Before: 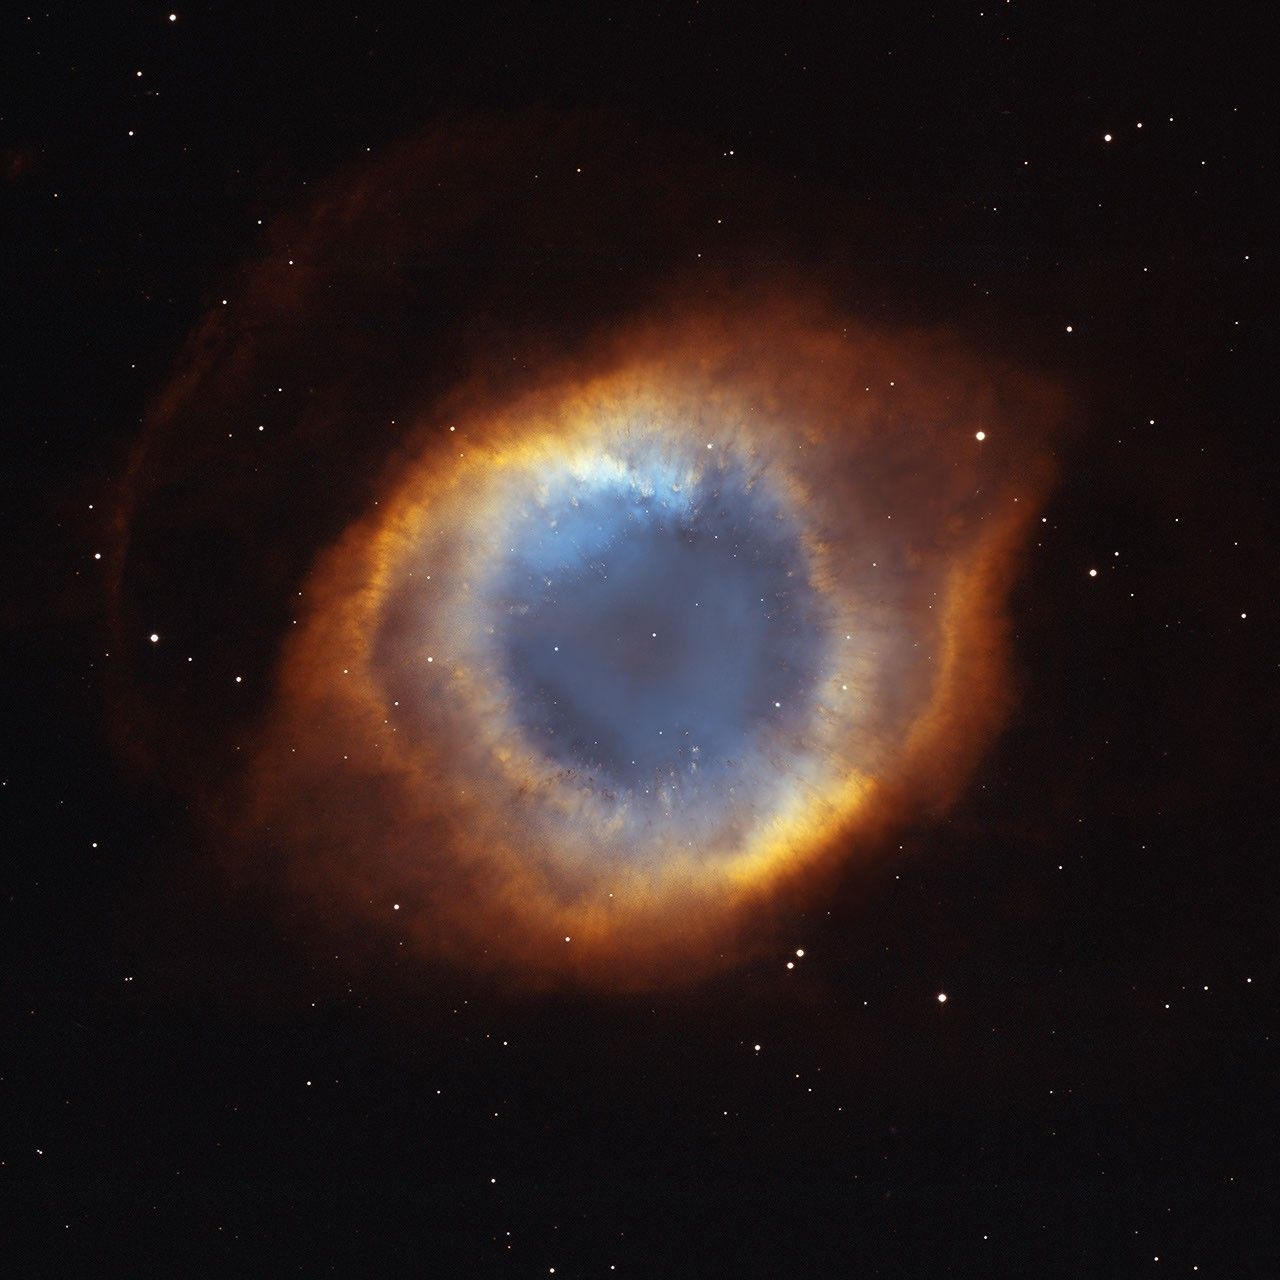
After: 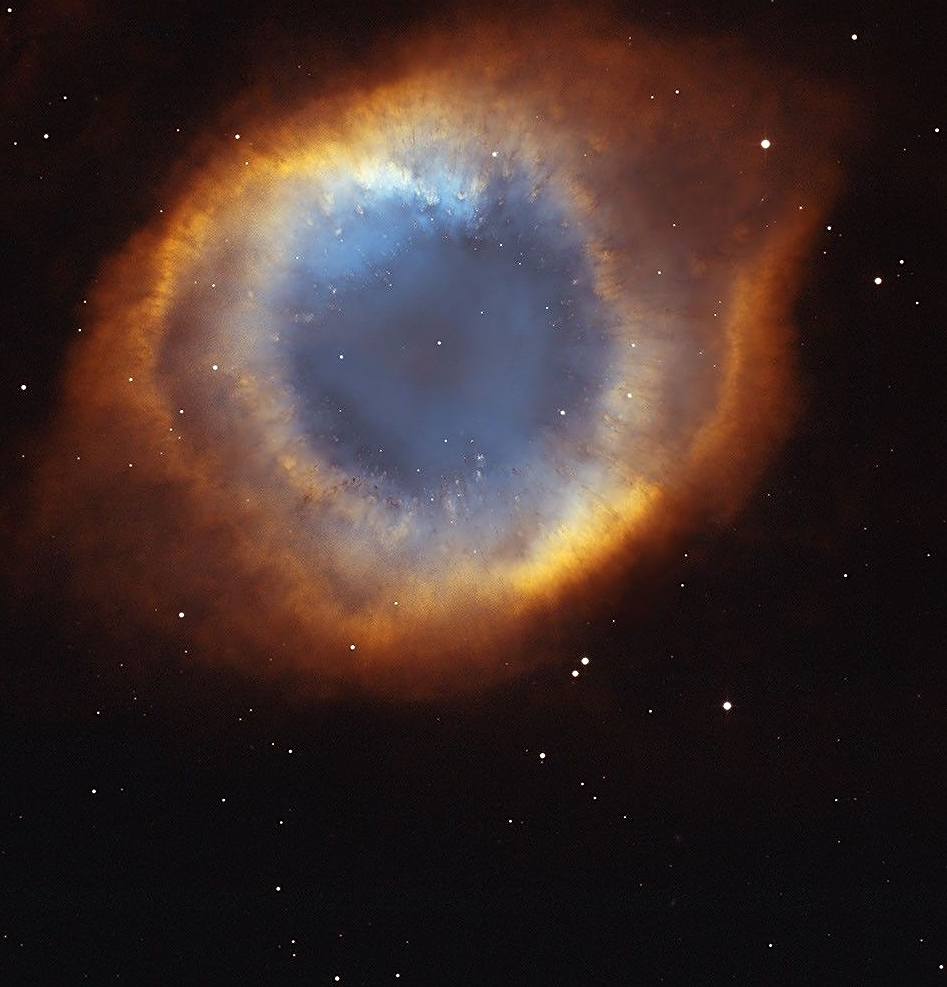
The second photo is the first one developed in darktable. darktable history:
sharpen: amount 0.478
crop: left 16.871%, top 22.857%, right 9.116%
